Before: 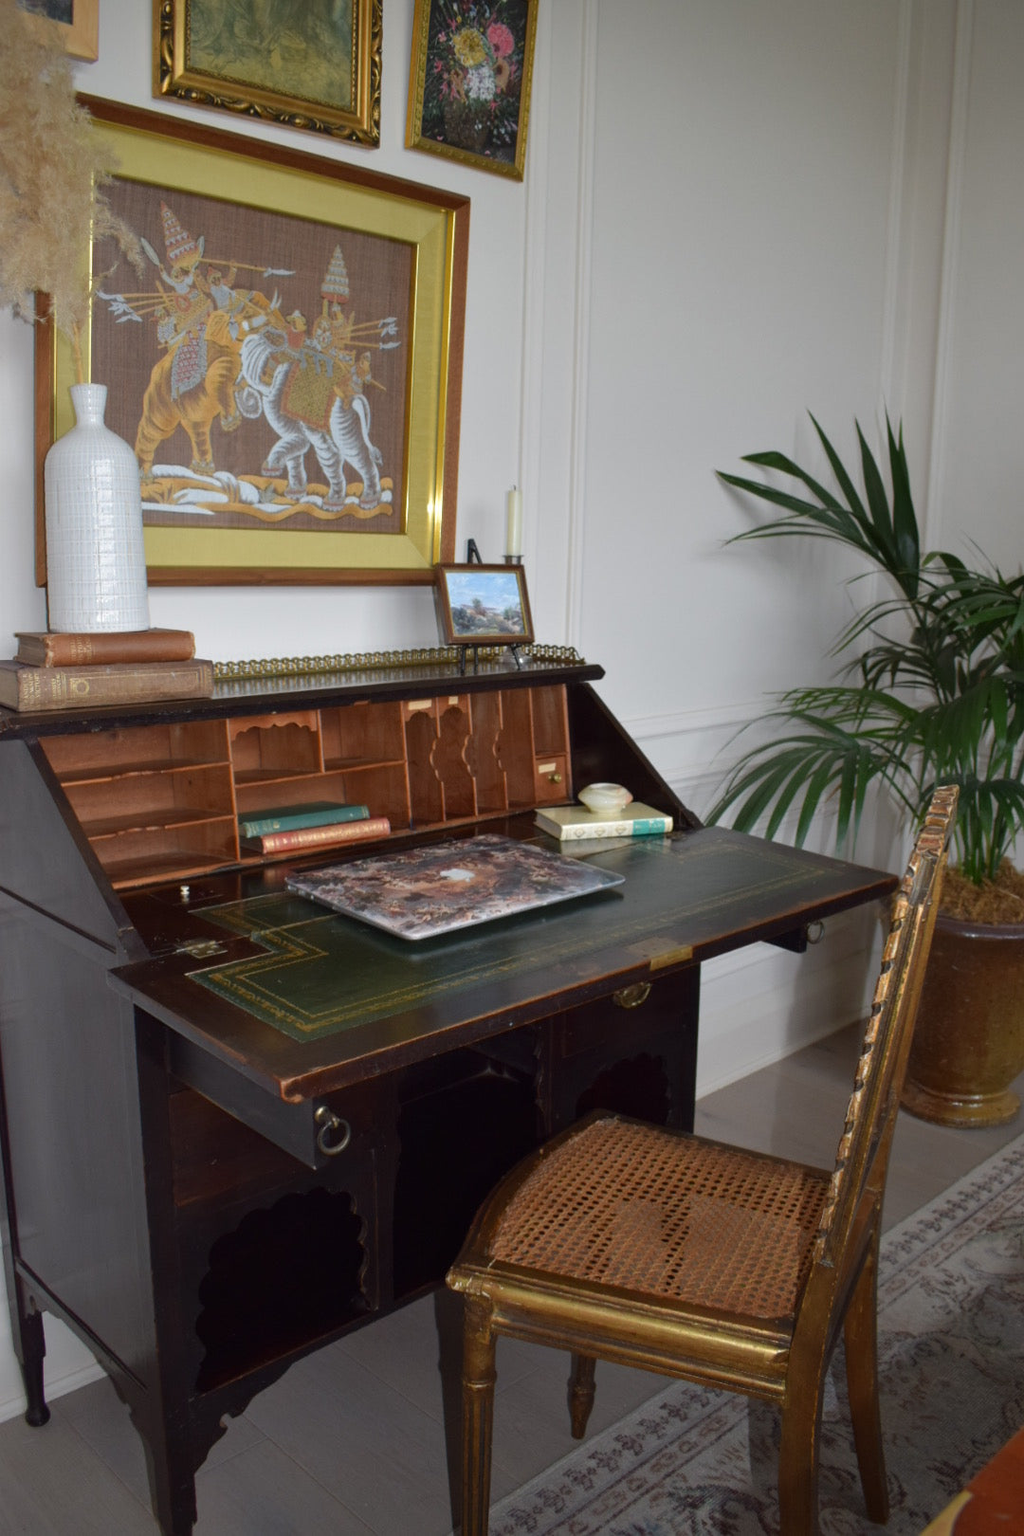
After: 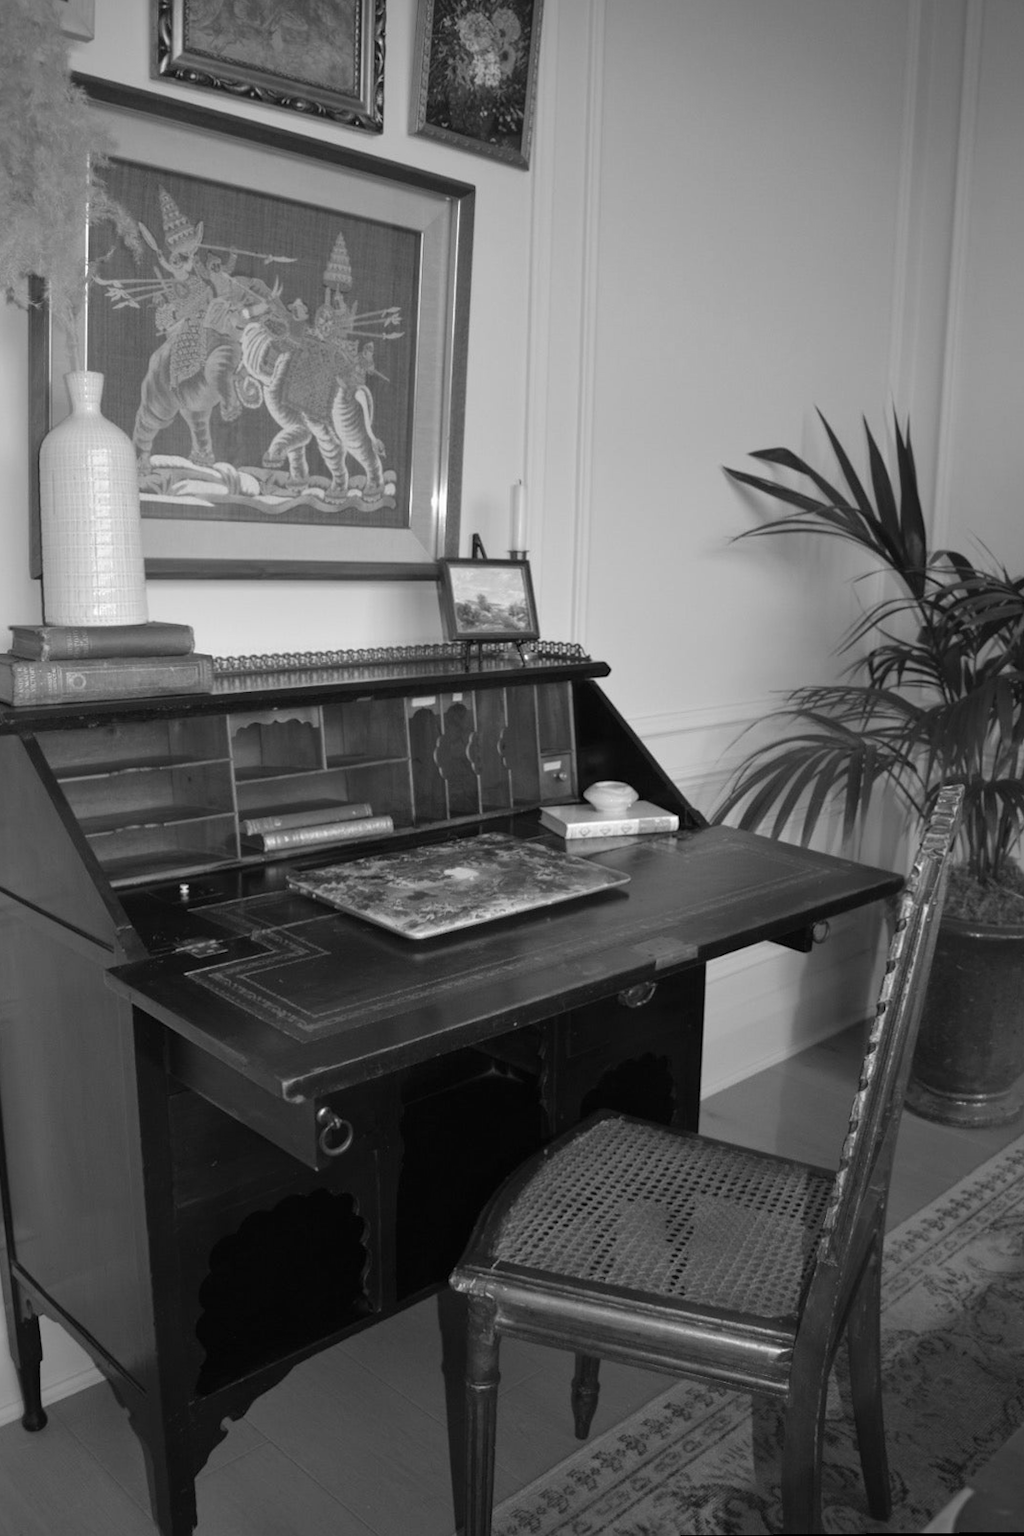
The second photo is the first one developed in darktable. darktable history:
monochrome: on, module defaults
rotate and perspective: rotation 0.174°, lens shift (vertical) 0.013, lens shift (horizontal) 0.019, shear 0.001, automatic cropping original format, crop left 0.007, crop right 0.991, crop top 0.016, crop bottom 0.997
